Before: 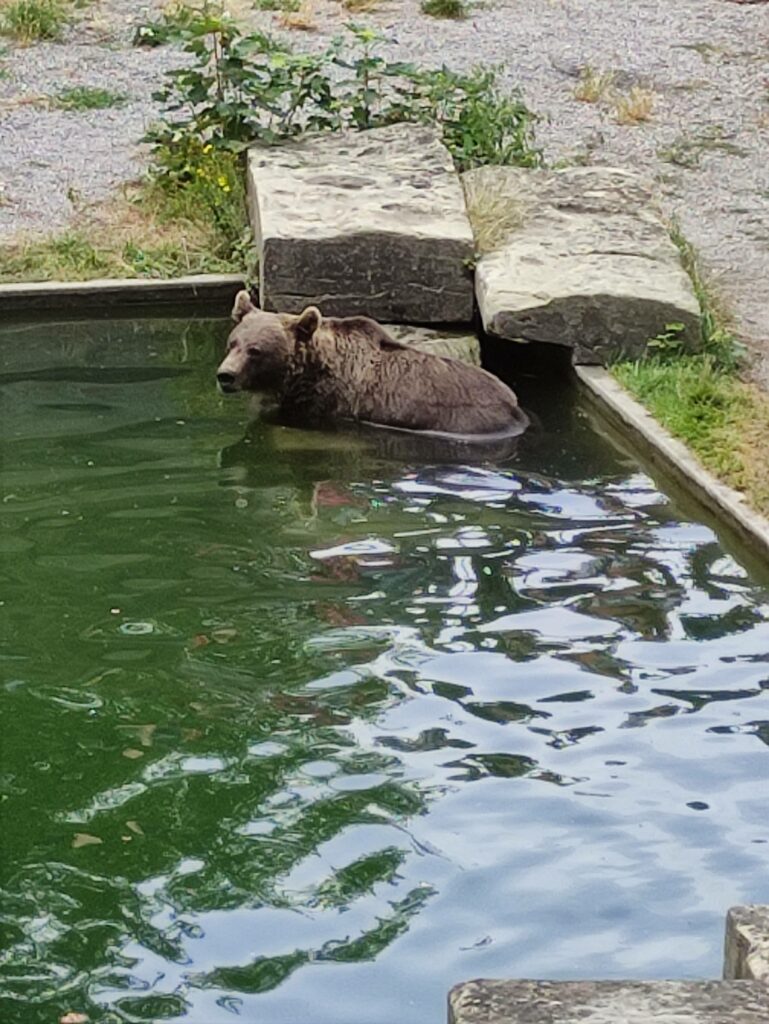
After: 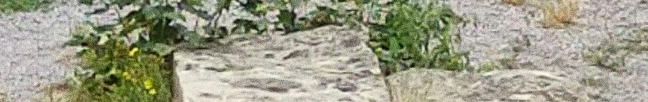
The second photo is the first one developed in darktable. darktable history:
crop and rotate: left 9.644%, top 9.491%, right 6.021%, bottom 80.509%
grain: coarseness 0.09 ISO, strength 40%
